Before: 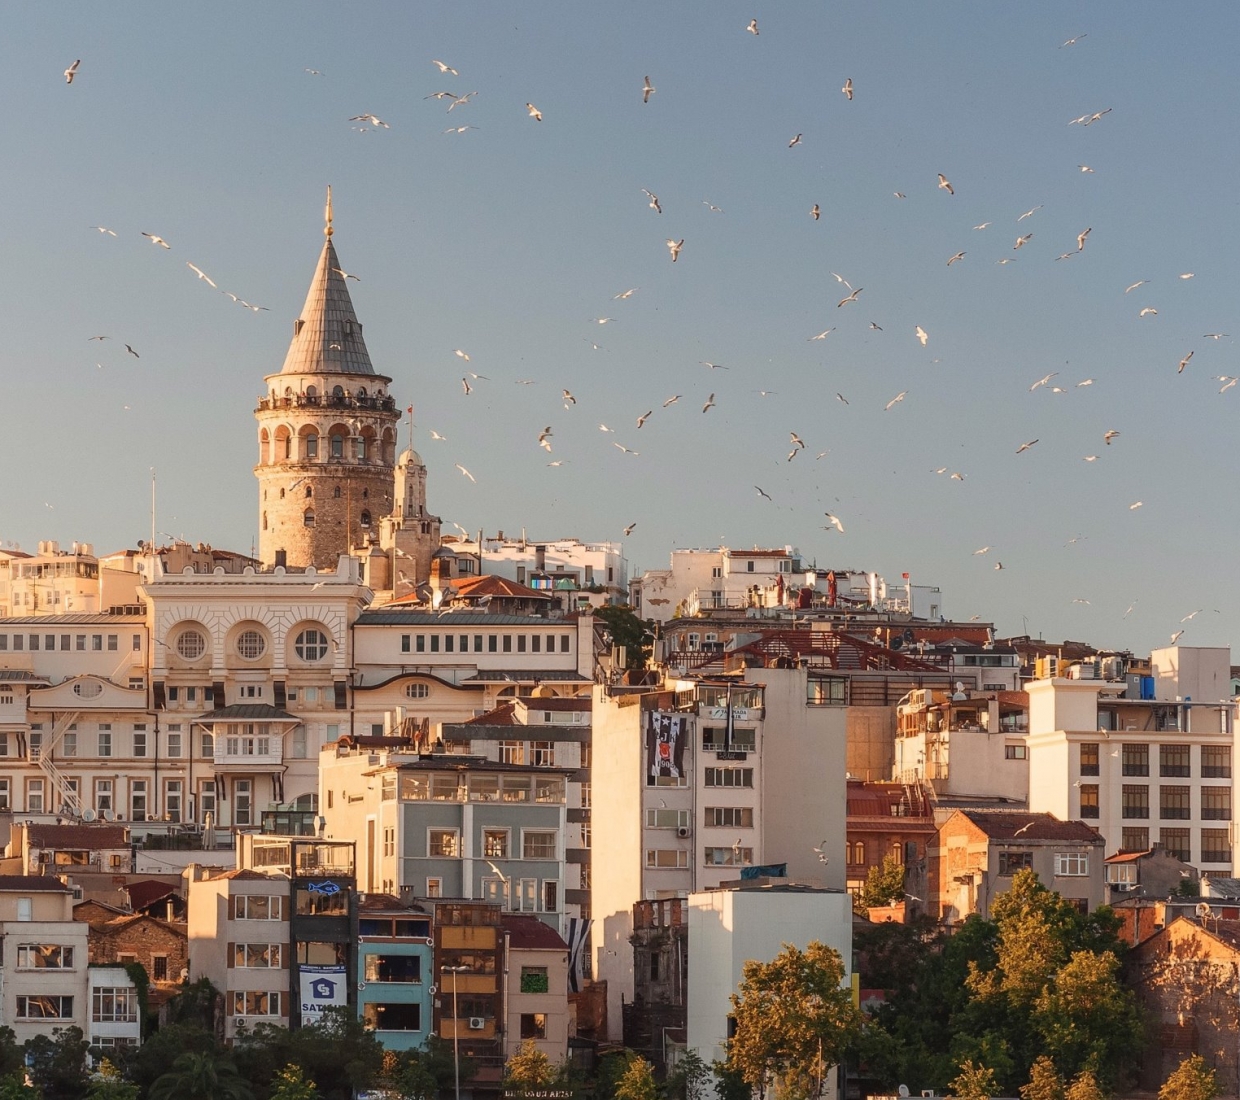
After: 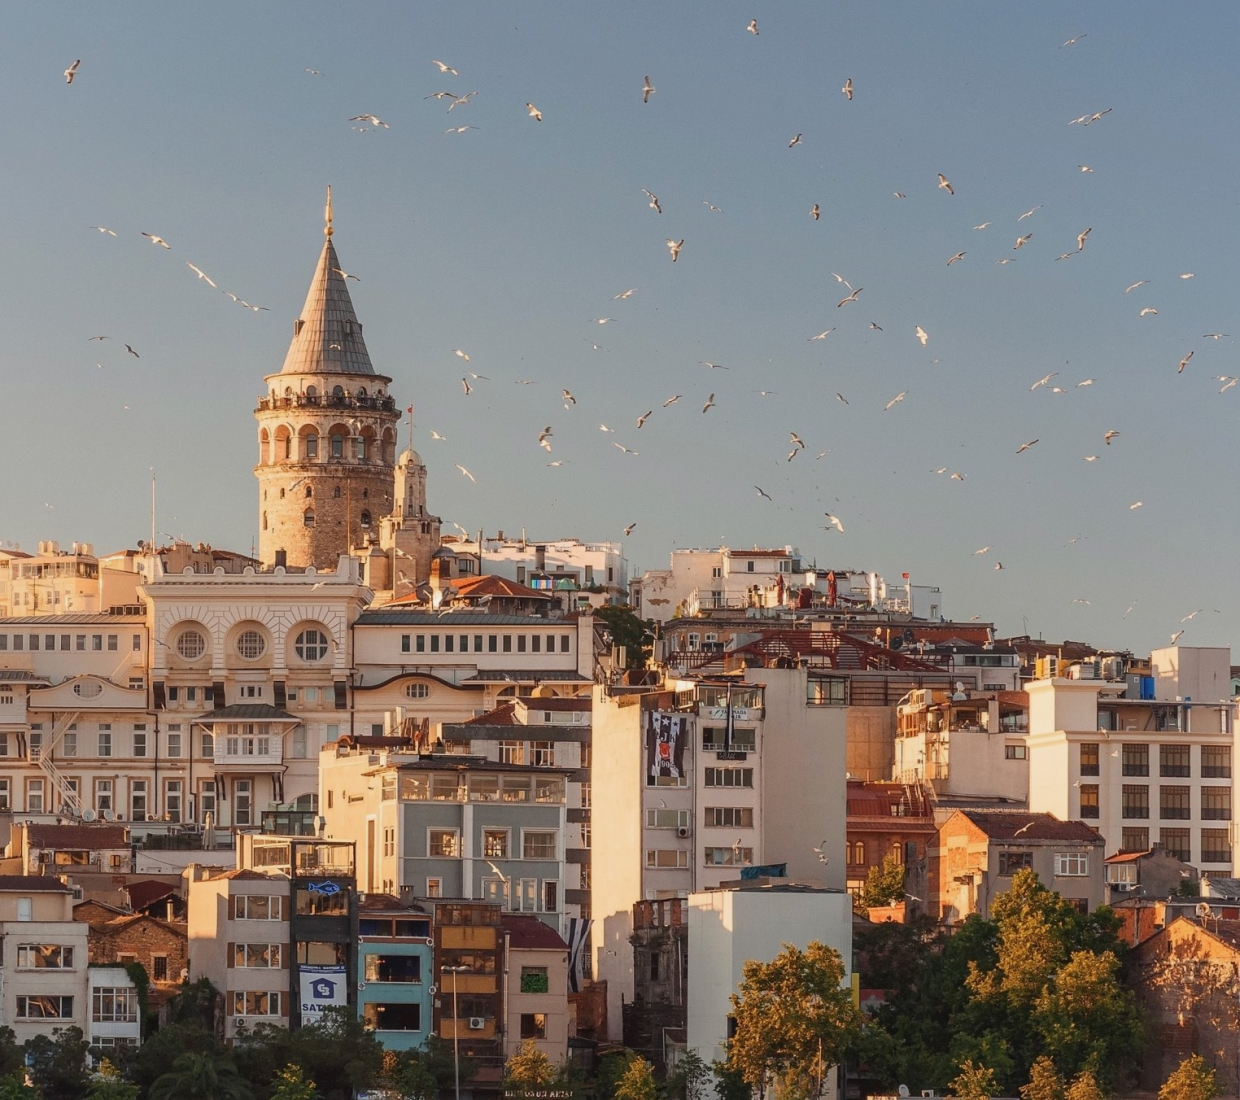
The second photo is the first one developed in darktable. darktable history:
shadows and highlights: shadows 25.2, white point adjustment -2.91, highlights -30
